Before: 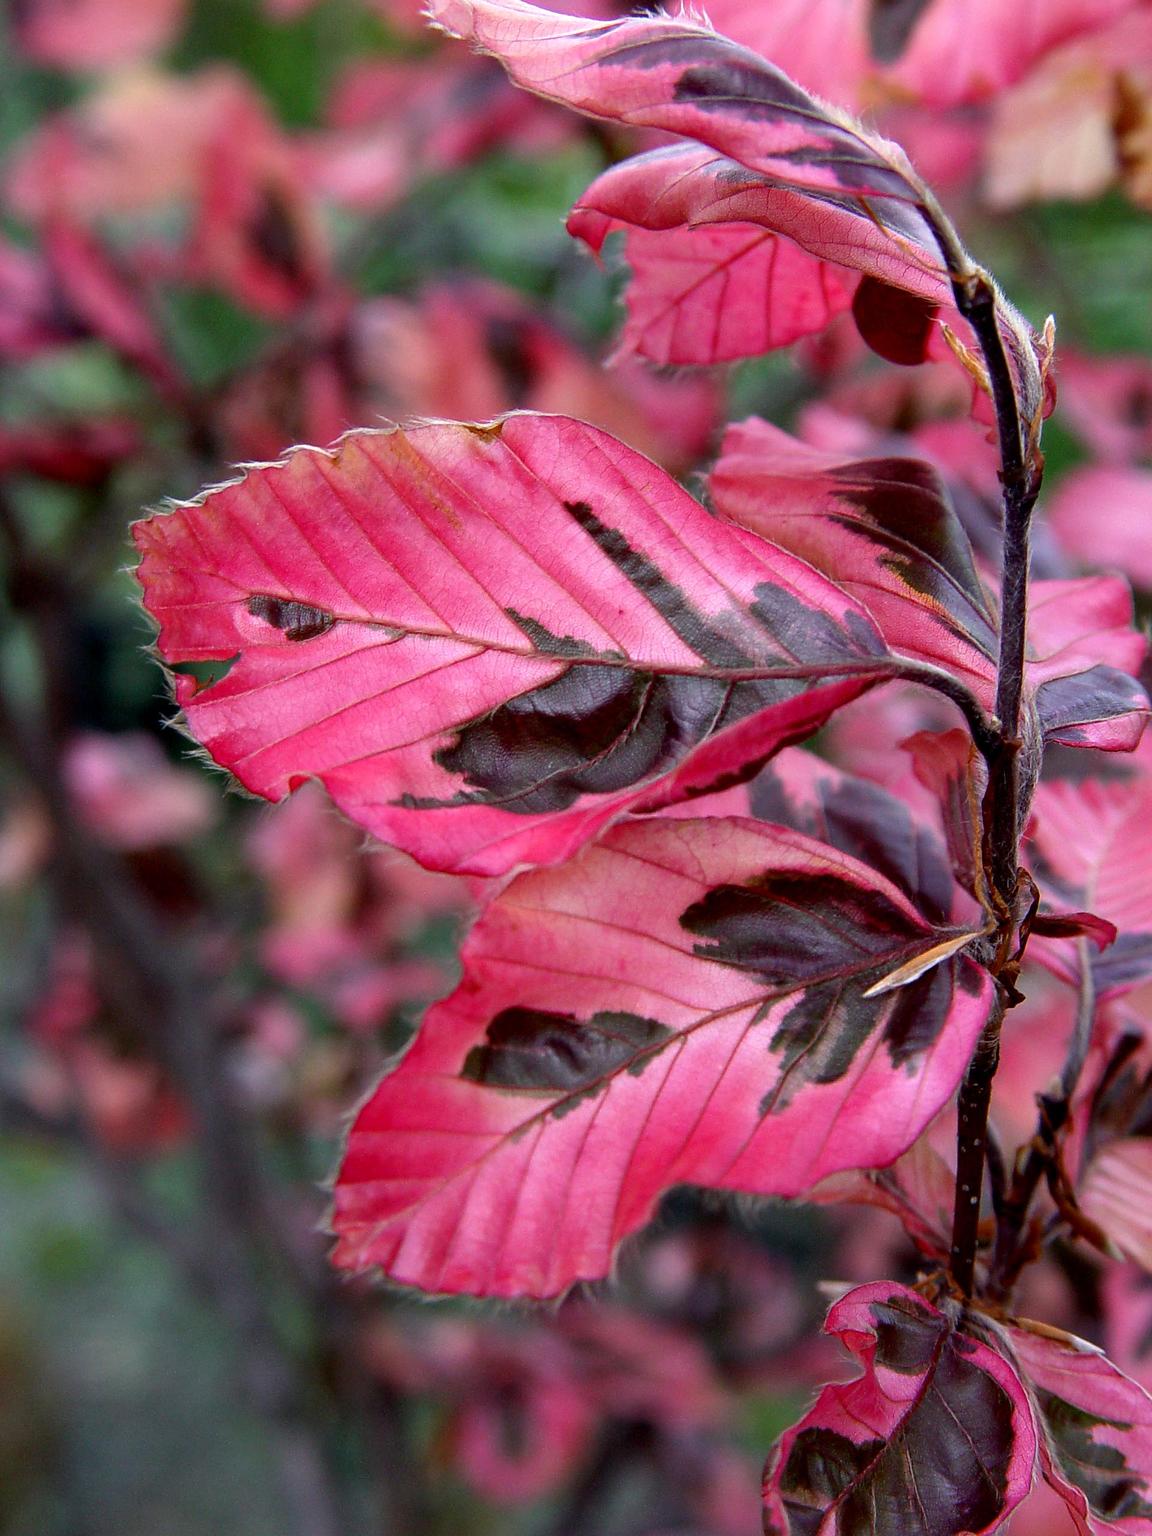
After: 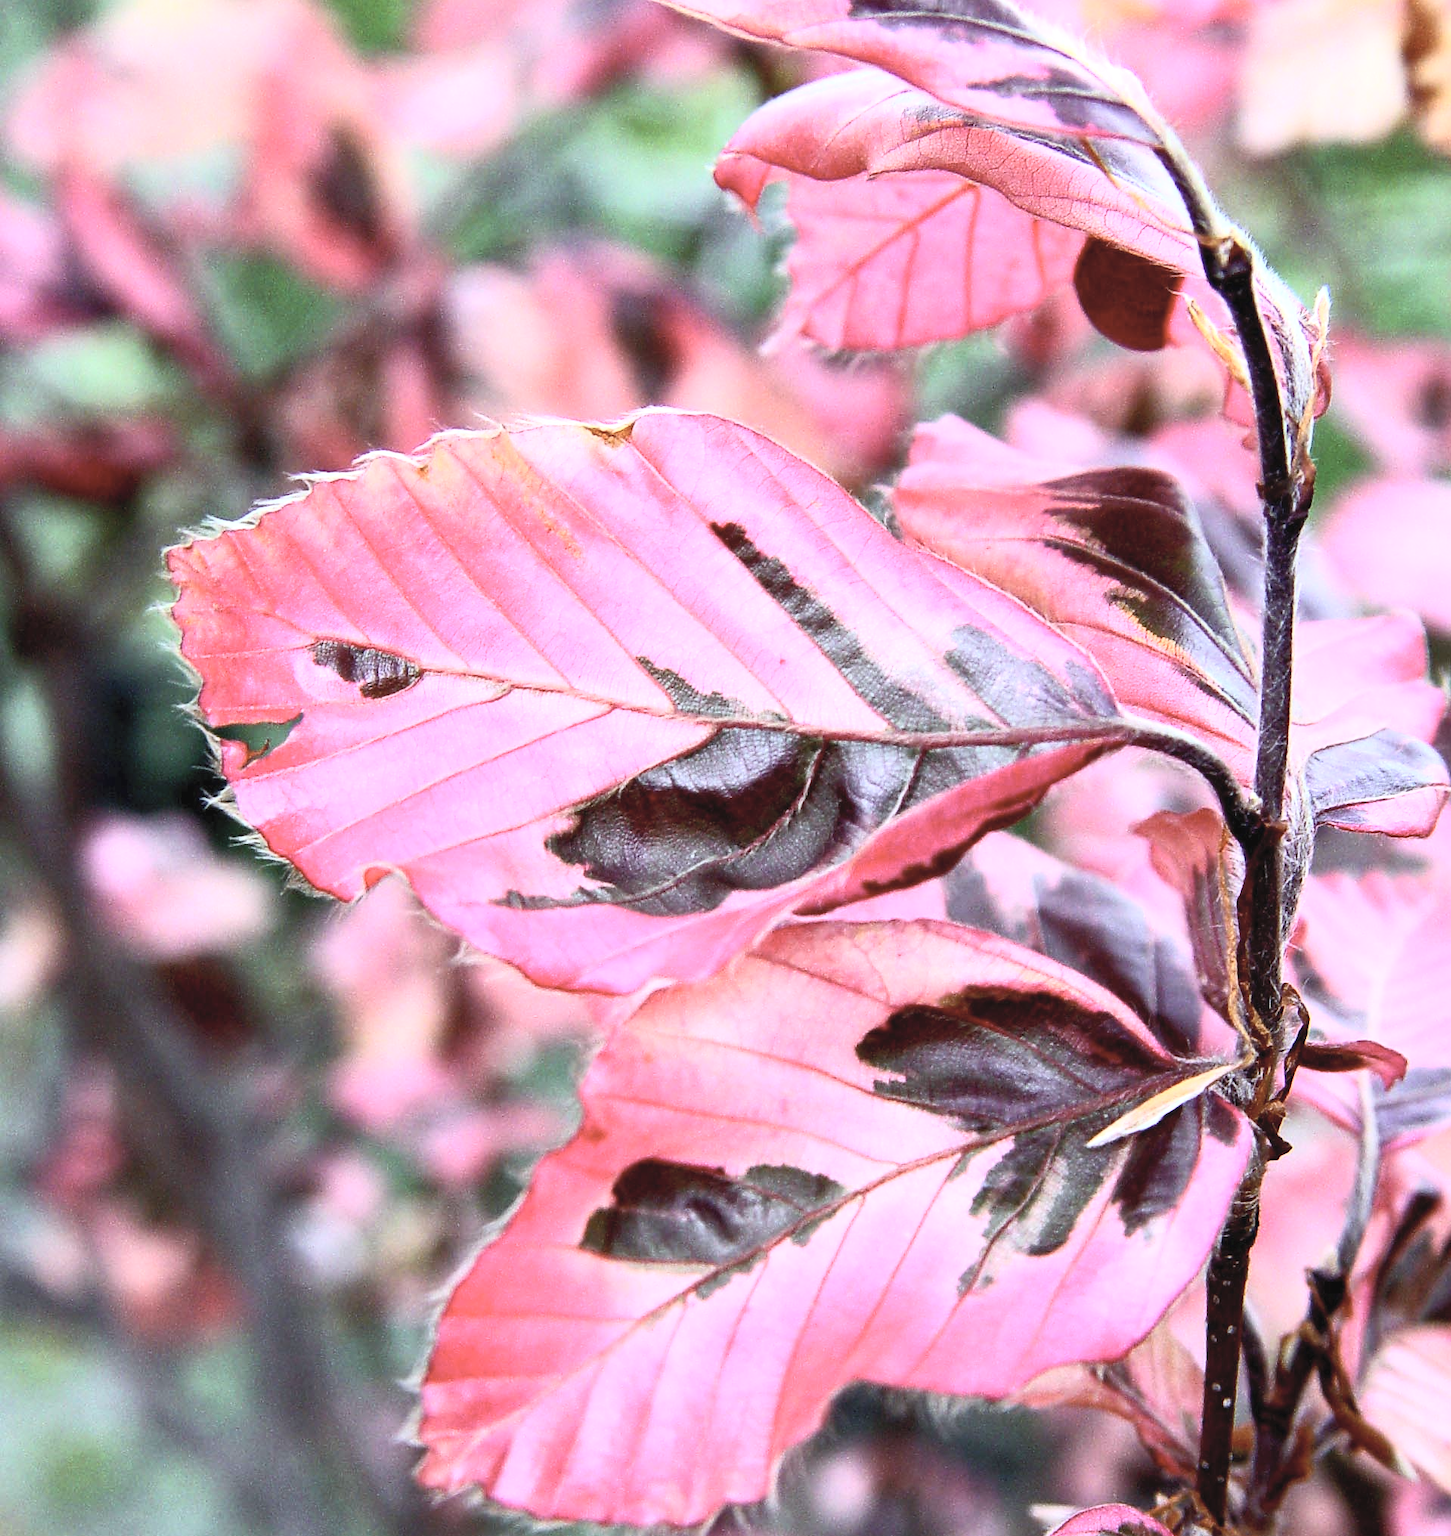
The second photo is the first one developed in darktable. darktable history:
shadows and highlights: radius 334.93, shadows 63.48, highlights 6.06, compress 87.7%, highlights color adjustment 39.73%, soften with gaussian
exposure: black level correction 0, exposure 0.7 EV, compensate exposure bias true, compensate highlight preservation false
crop and rotate: top 5.667%, bottom 14.937%
white balance: red 0.925, blue 1.046
contrast brightness saturation: contrast 0.43, brightness 0.56, saturation -0.19
